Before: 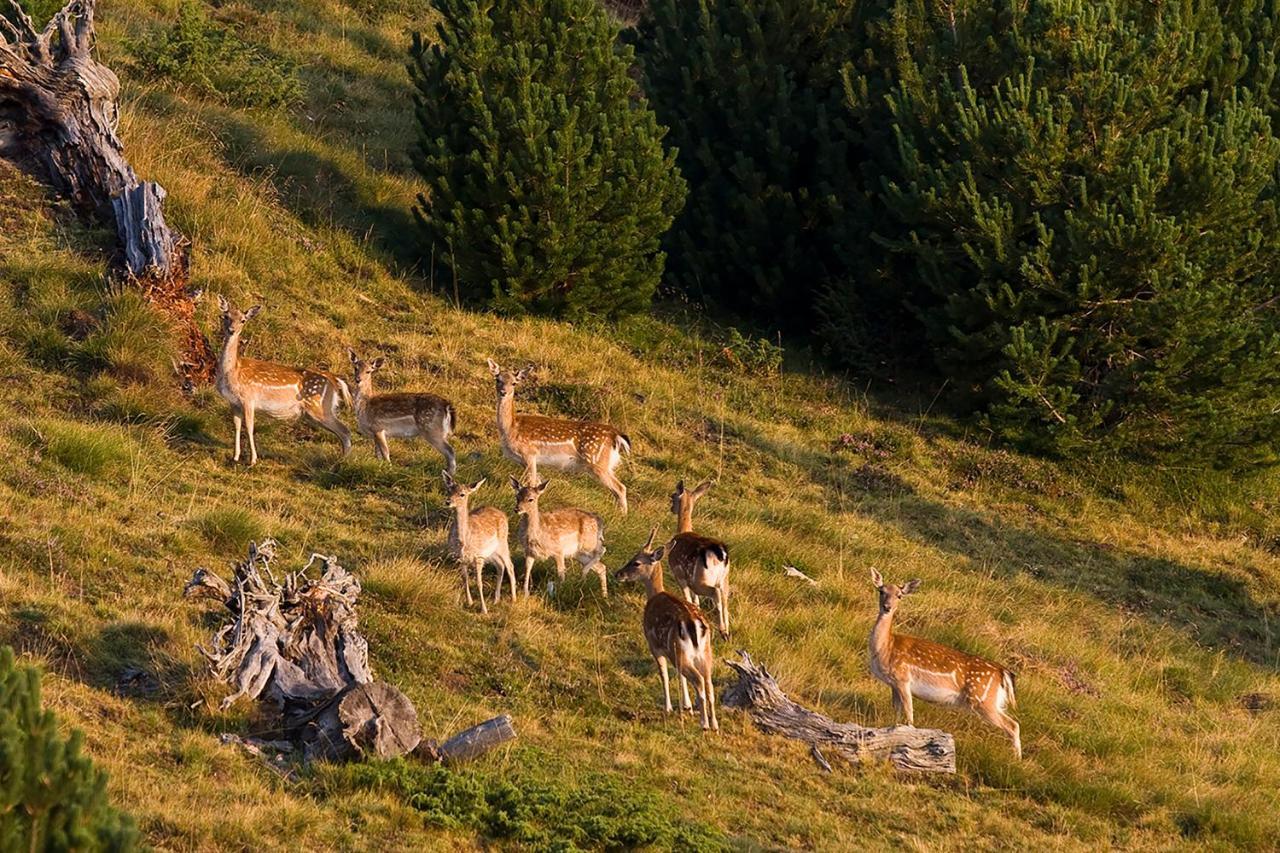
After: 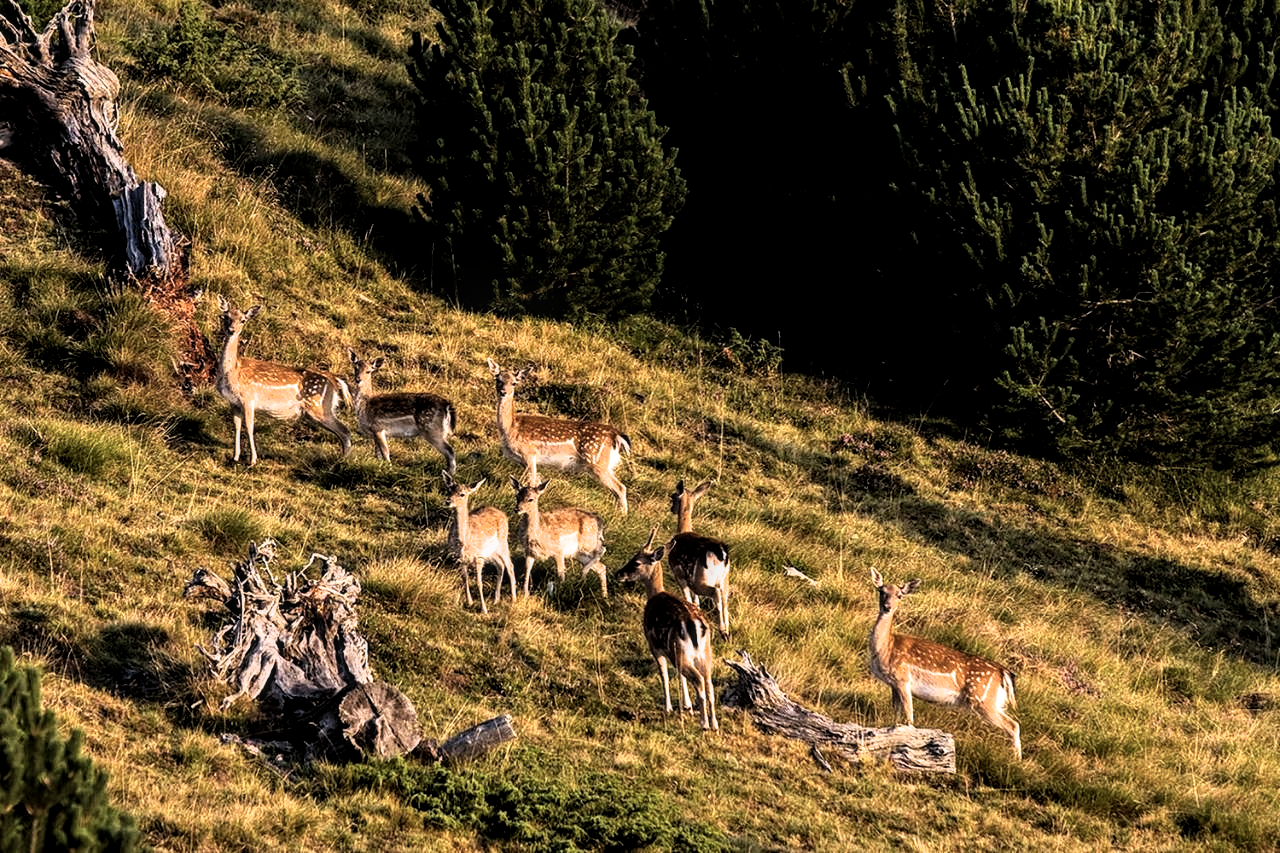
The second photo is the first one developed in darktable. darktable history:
filmic rgb: black relative exposure -8.2 EV, white relative exposure 2.2 EV, threshold 3 EV, hardness 7.11, latitude 85.74%, contrast 1.696, highlights saturation mix -4%, shadows ↔ highlights balance -2.69%, color science v5 (2021), contrast in shadows safe, contrast in highlights safe, enable highlight reconstruction true
local contrast: on, module defaults
